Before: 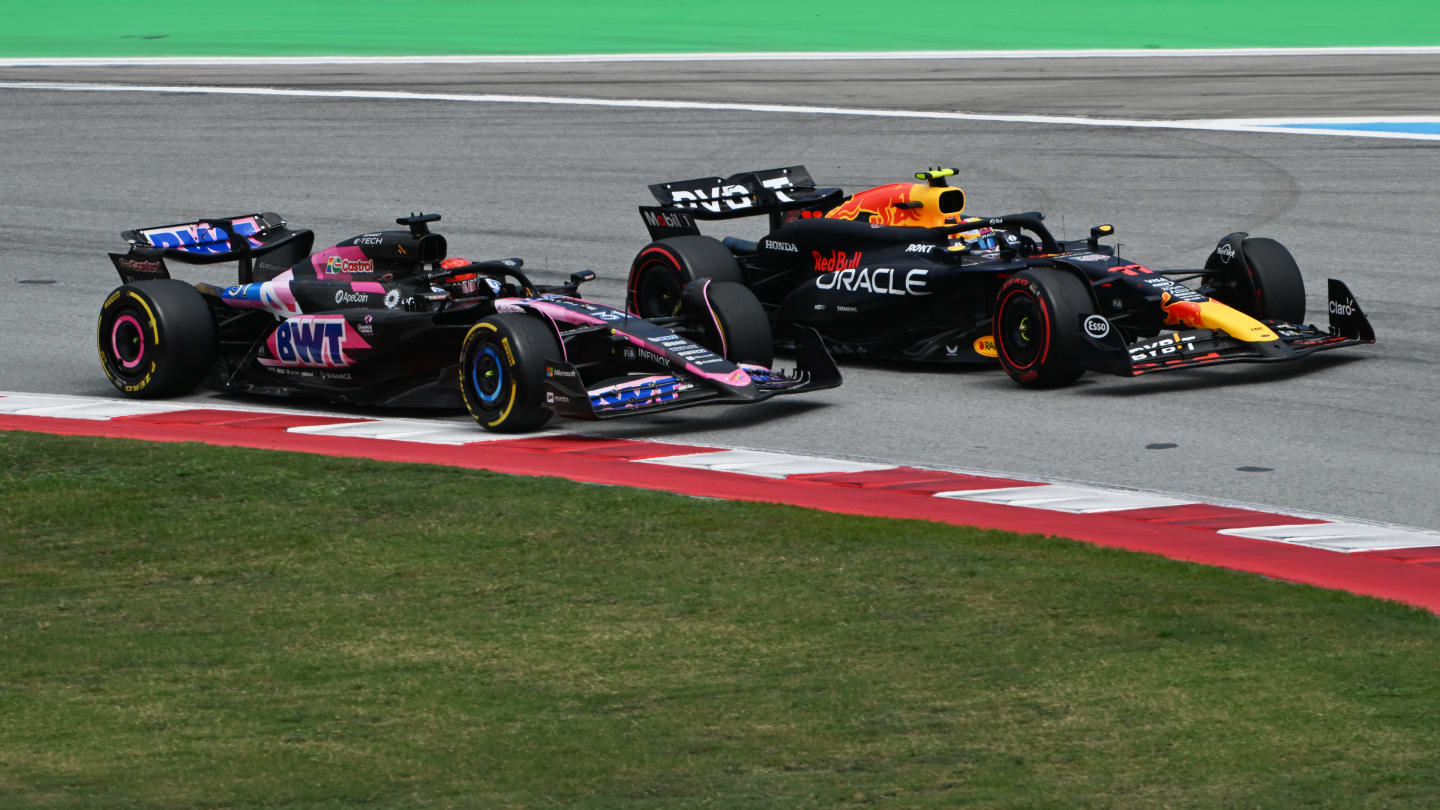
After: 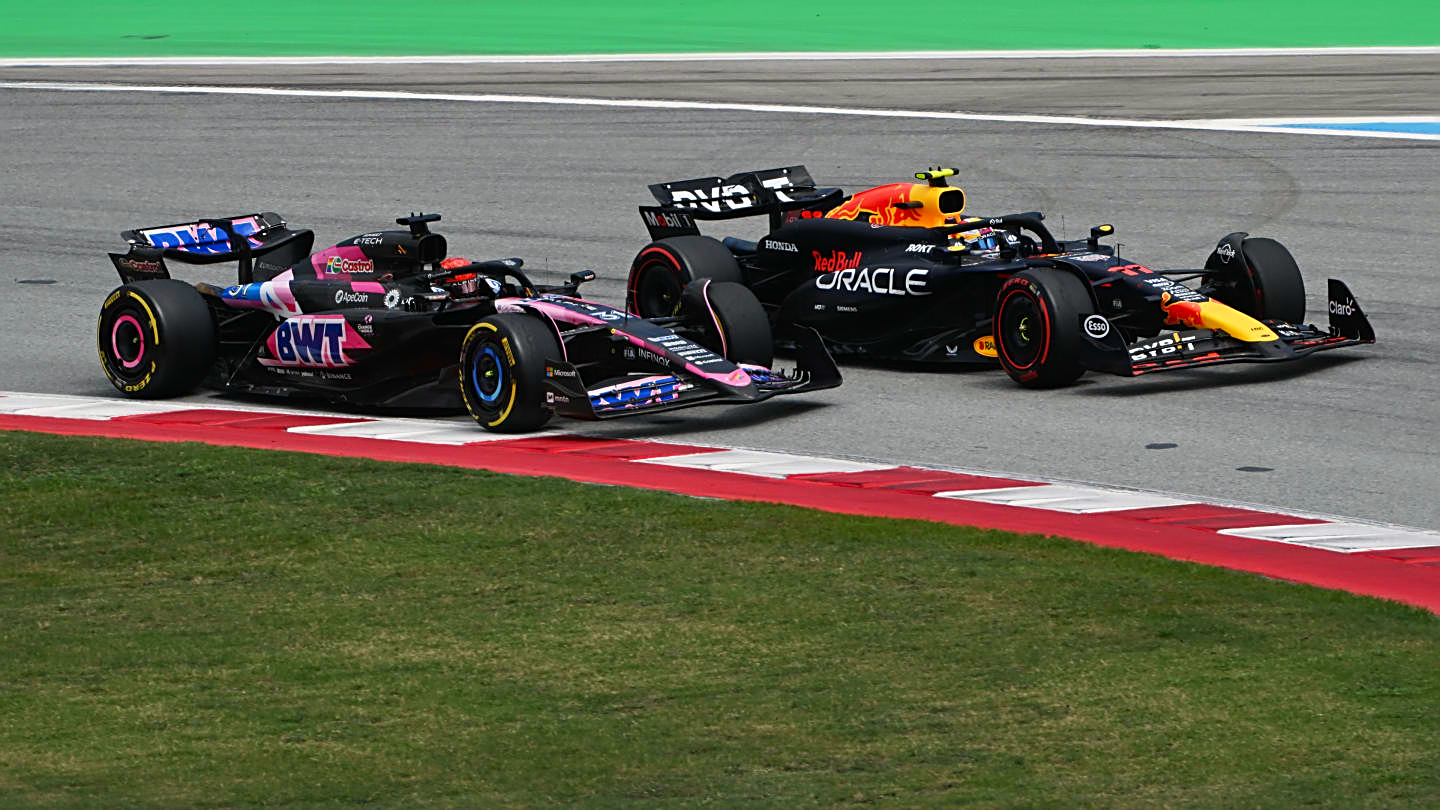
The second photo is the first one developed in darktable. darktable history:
color correction: highlights a* 0.936, highlights b* 2.77, saturation 1.09
sharpen: on, module defaults
